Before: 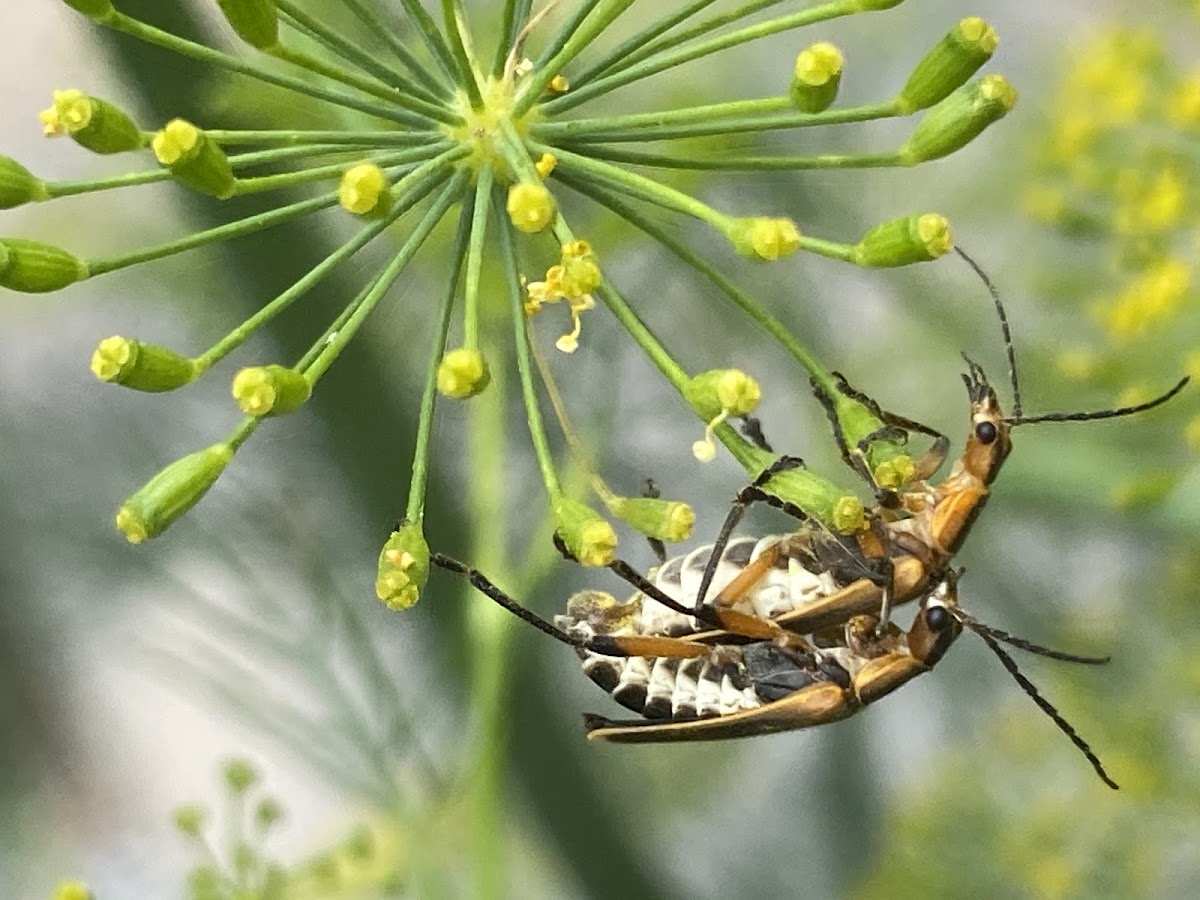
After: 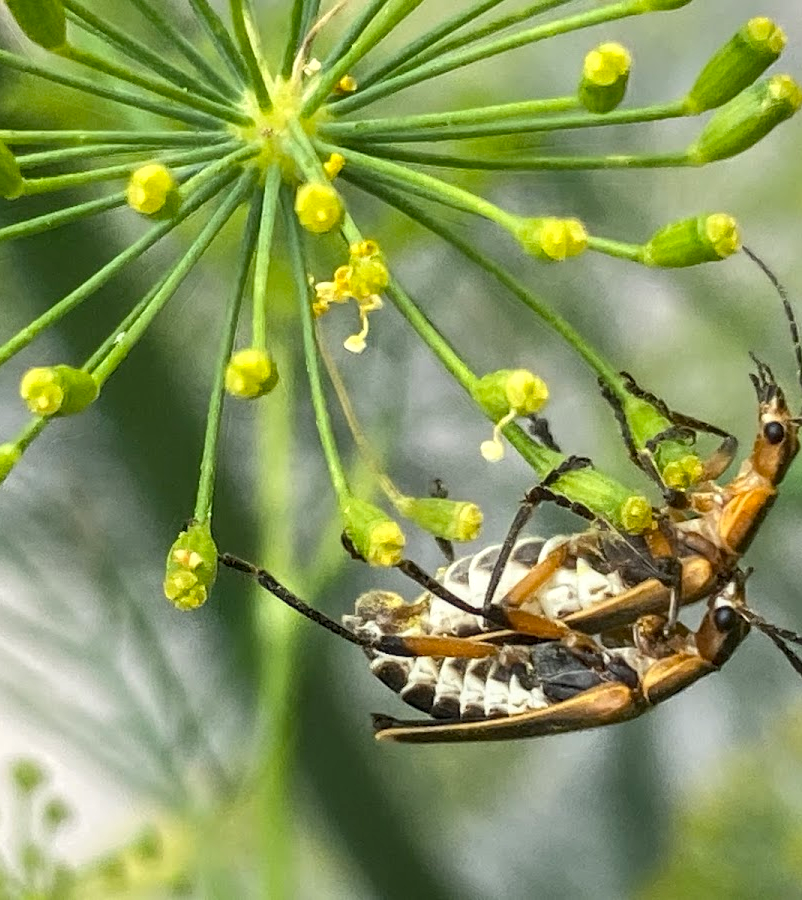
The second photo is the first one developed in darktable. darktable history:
crop and rotate: left 17.688%, right 15.423%
local contrast: on, module defaults
